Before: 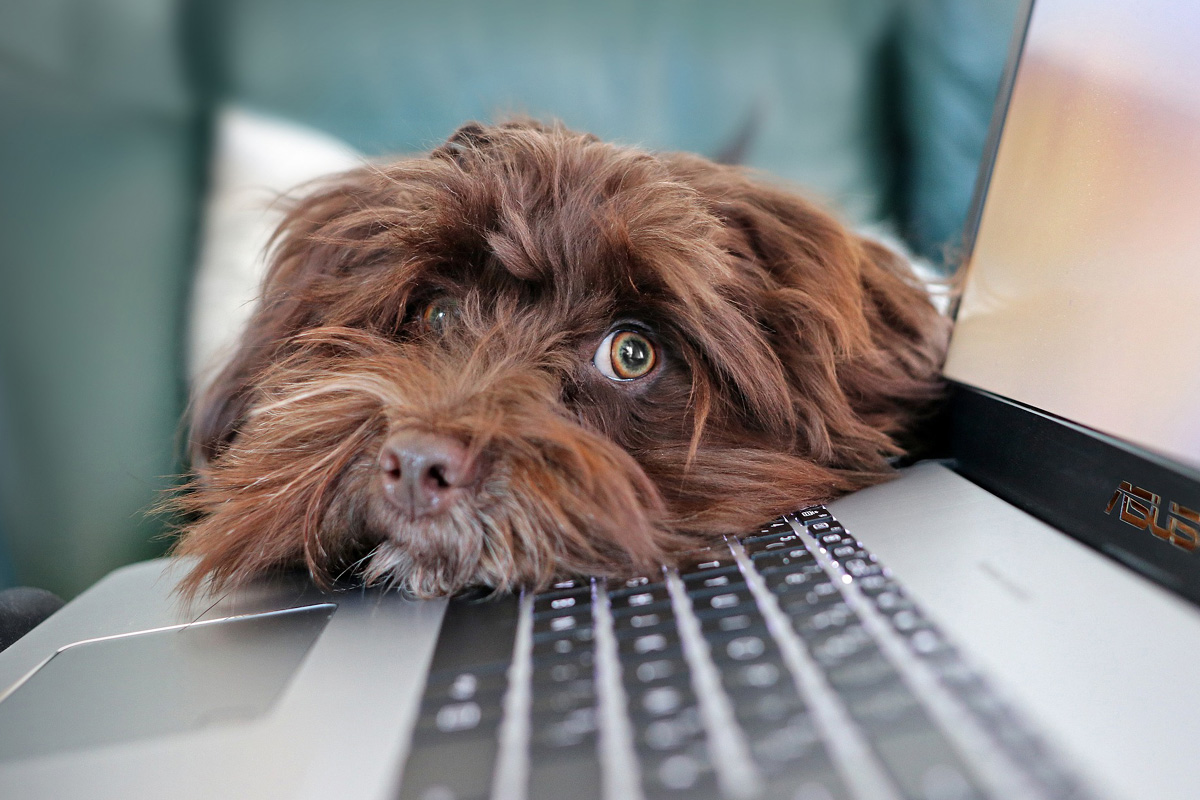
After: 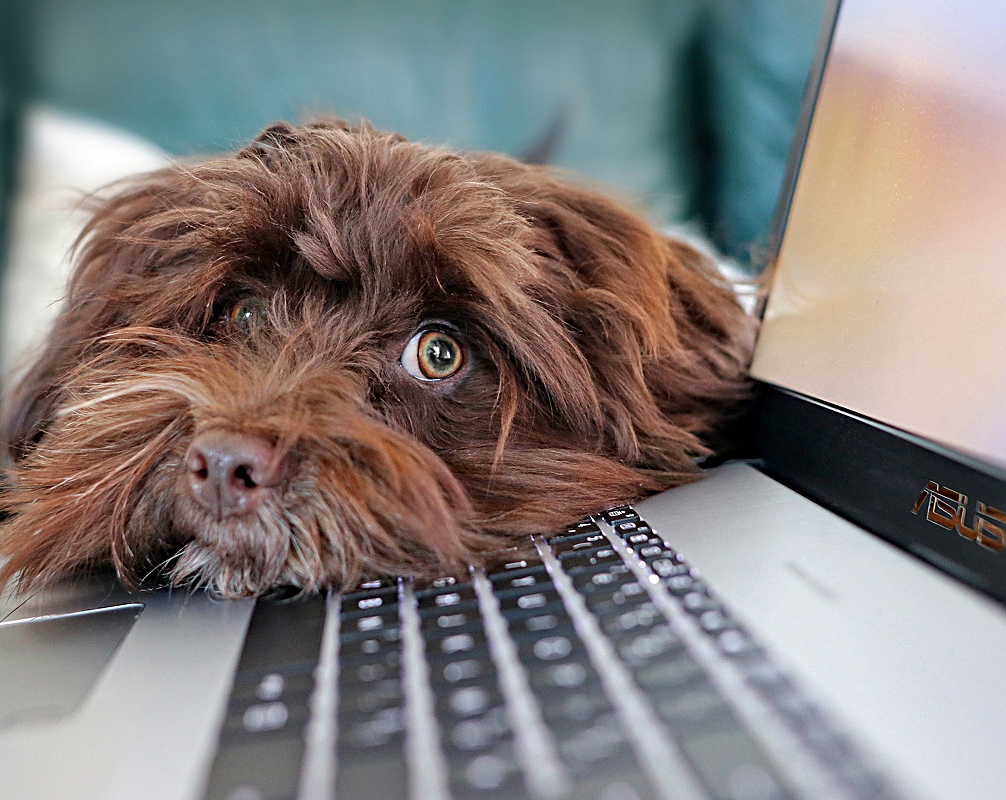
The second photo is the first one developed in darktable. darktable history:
crop: left 16.145%
sharpen: on, module defaults
haze removal: compatibility mode true, adaptive false
